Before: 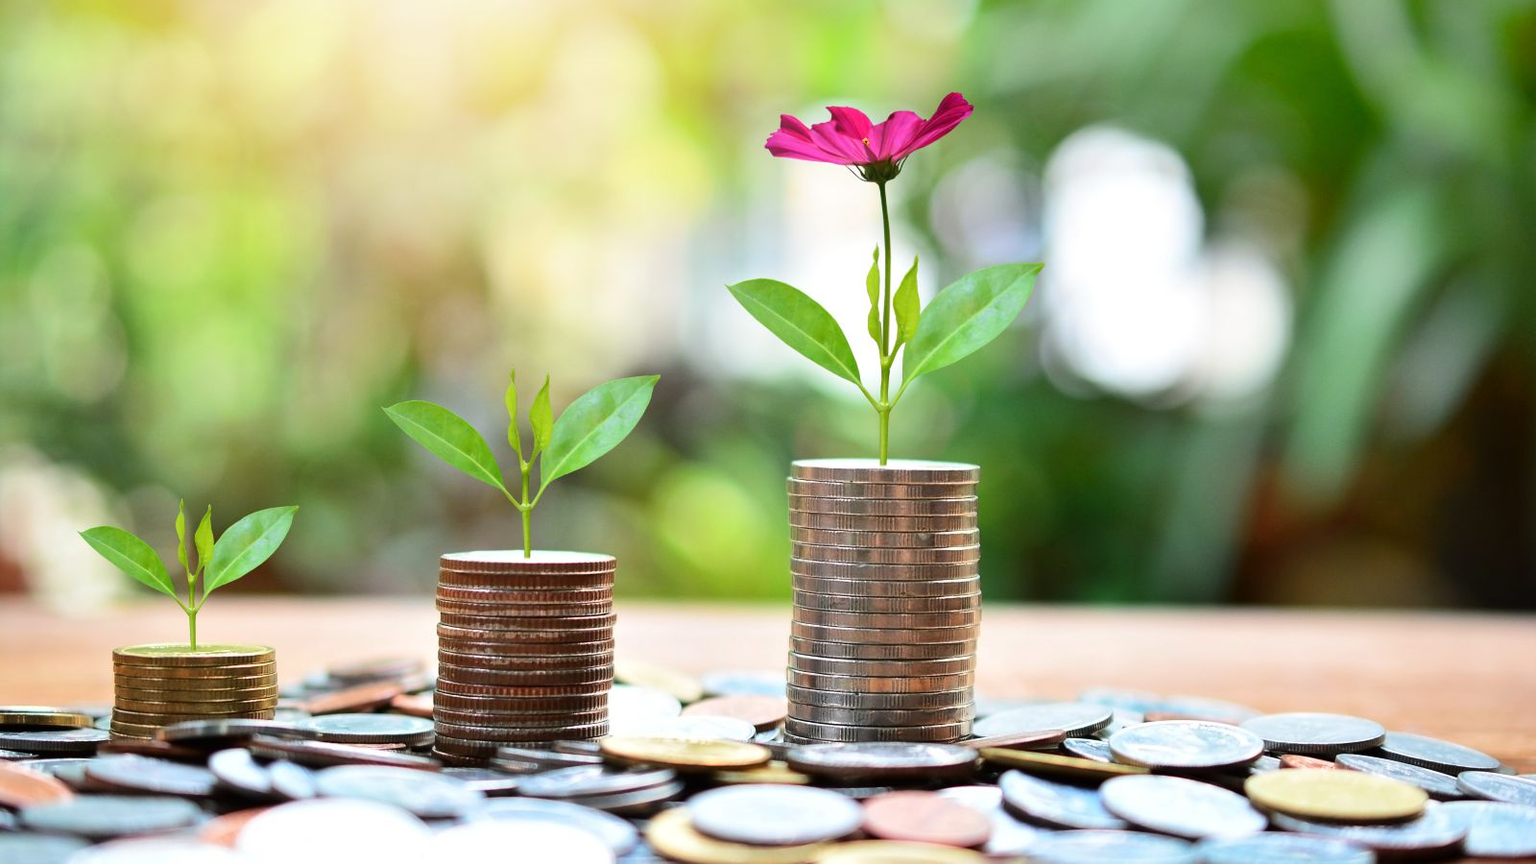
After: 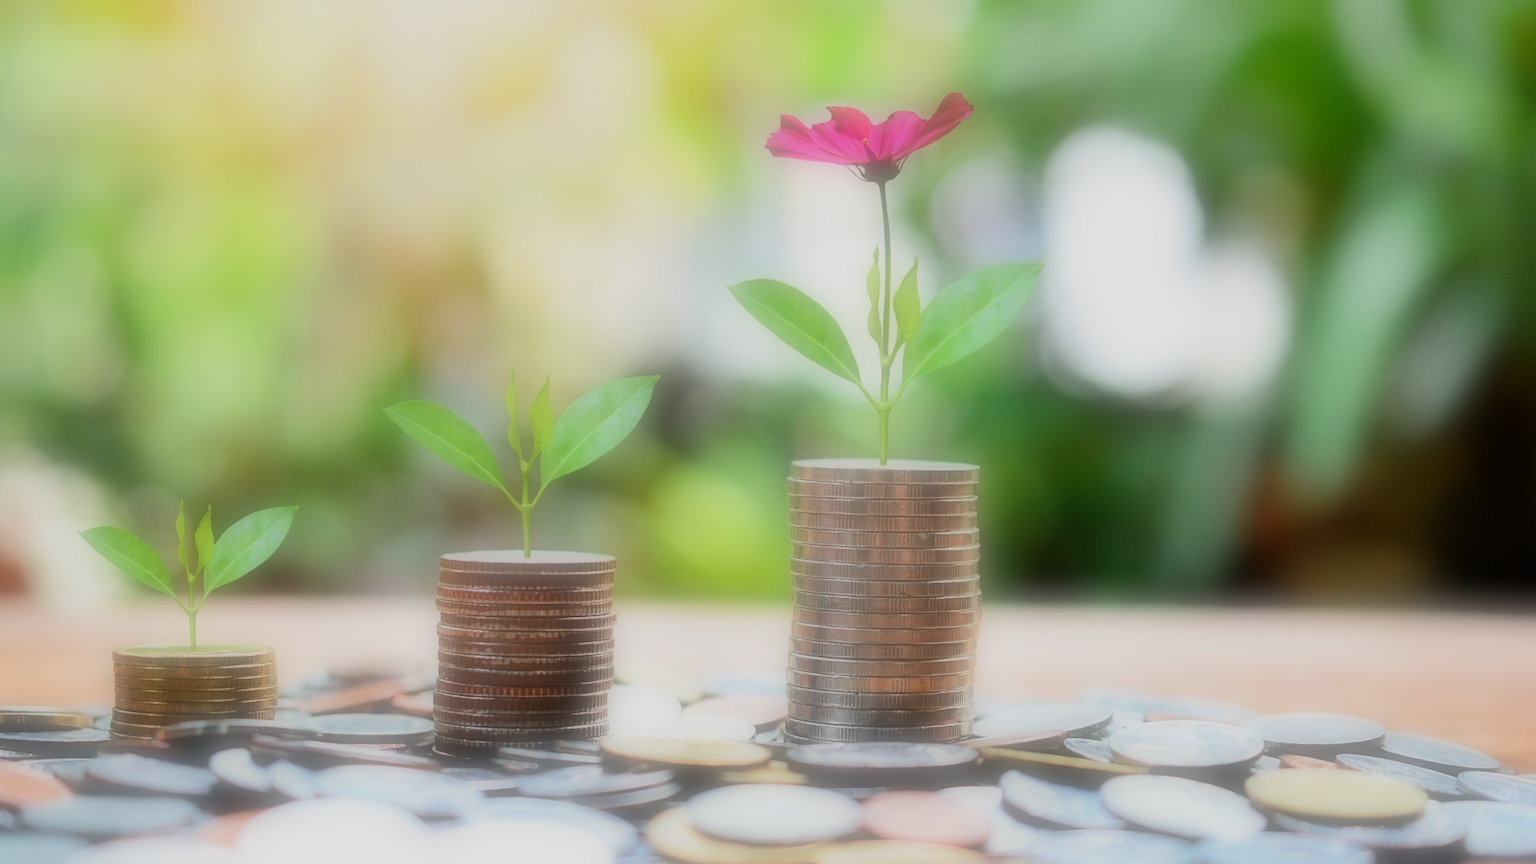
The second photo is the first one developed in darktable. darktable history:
soften: on, module defaults
filmic rgb: black relative exposure -7.65 EV, white relative exposure 4.56 EV, hardness 3.61
